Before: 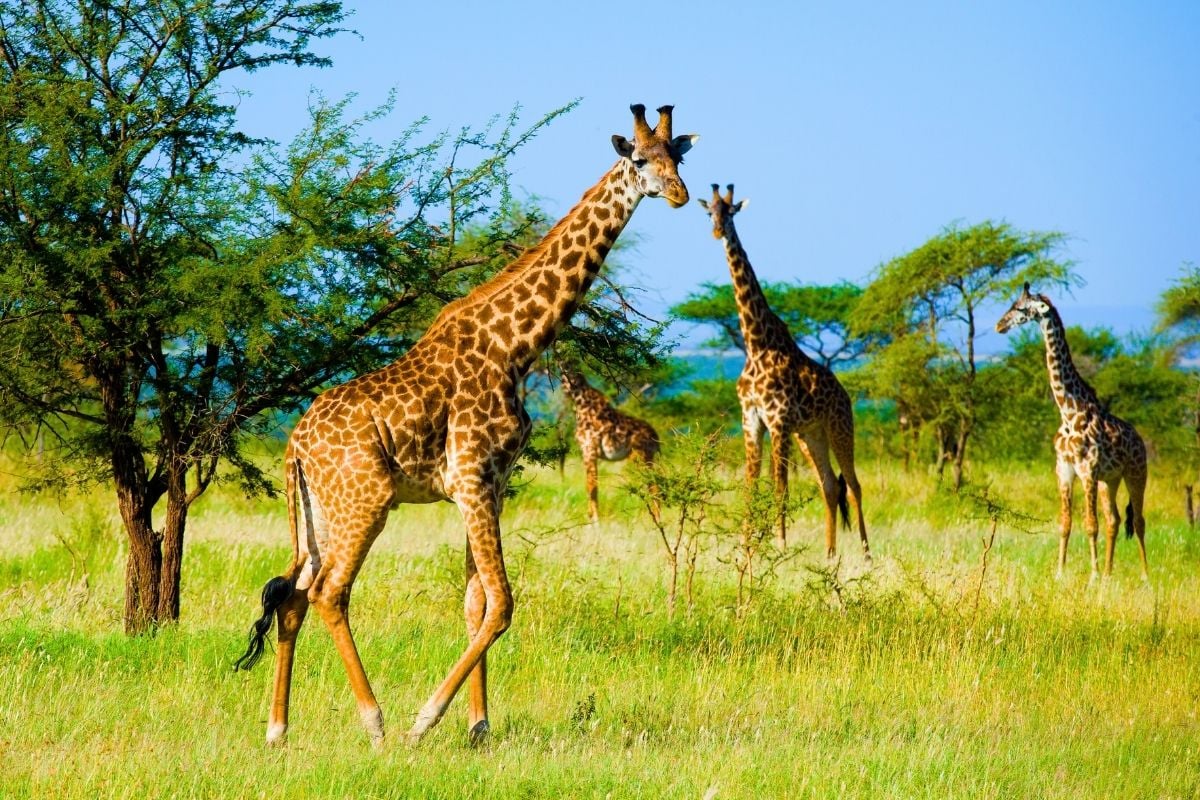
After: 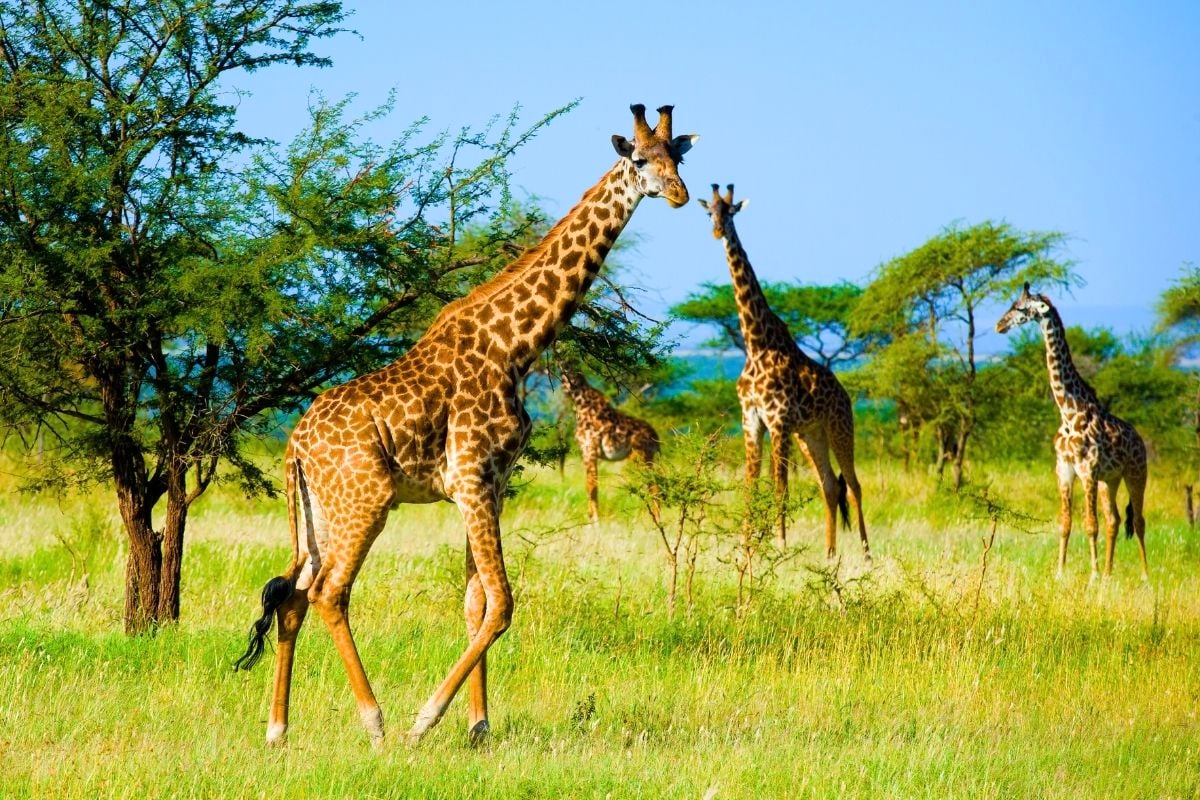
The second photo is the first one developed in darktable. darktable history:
exposure: exposure 0.073 EV, compensate exposure bias true, compensate highlight preservation false
